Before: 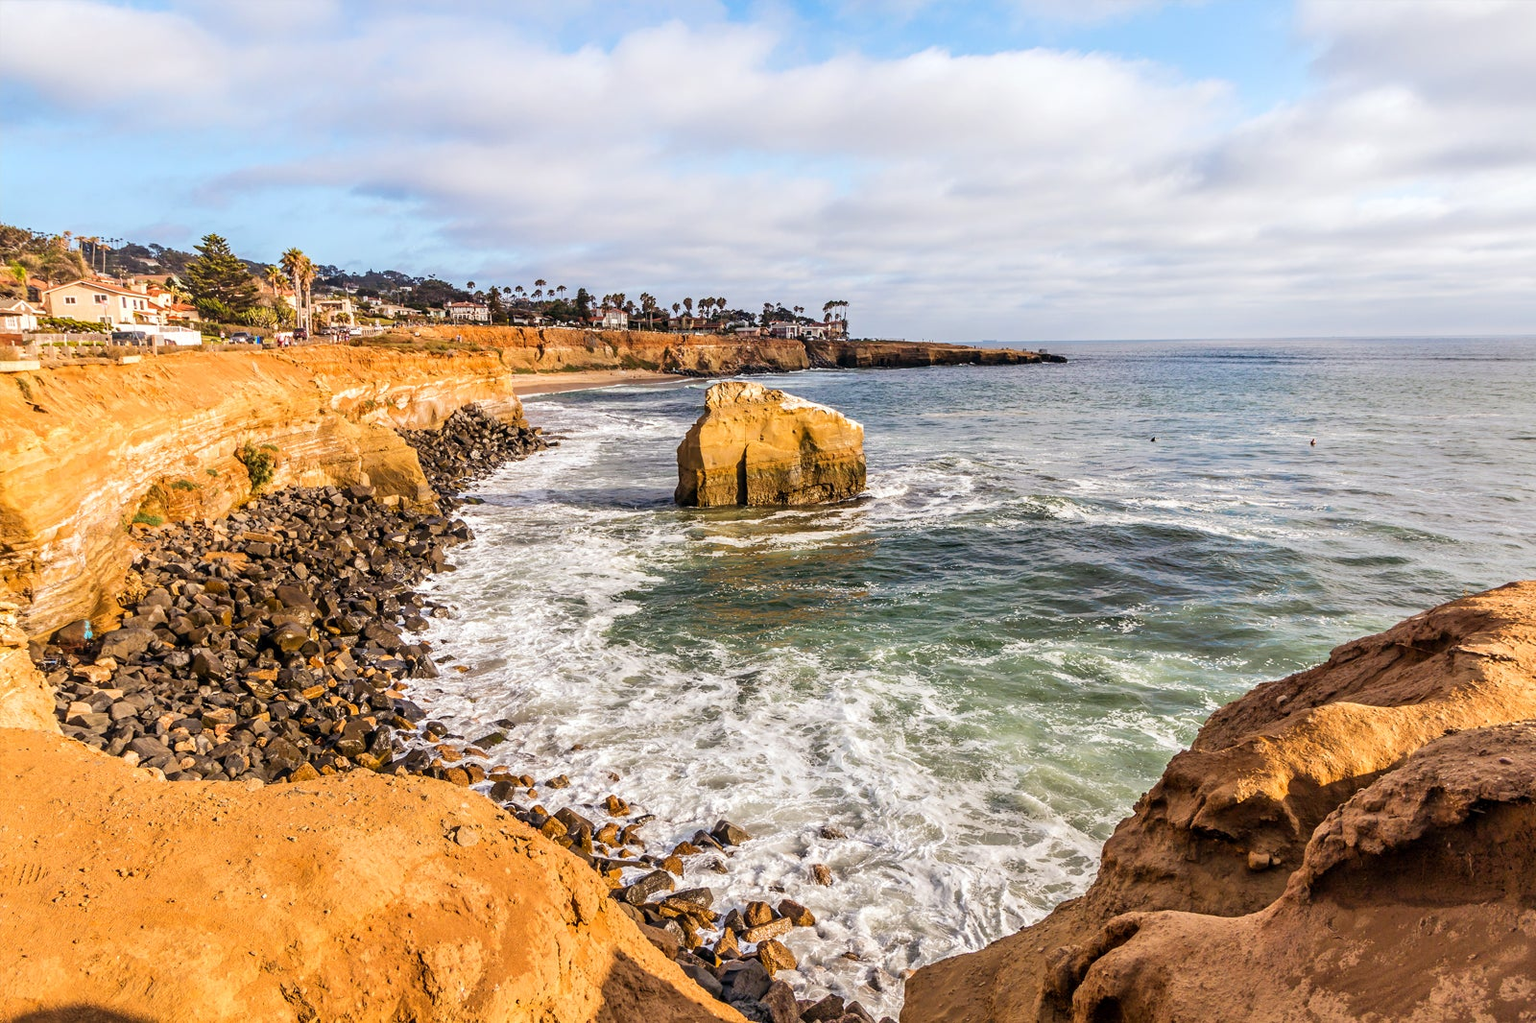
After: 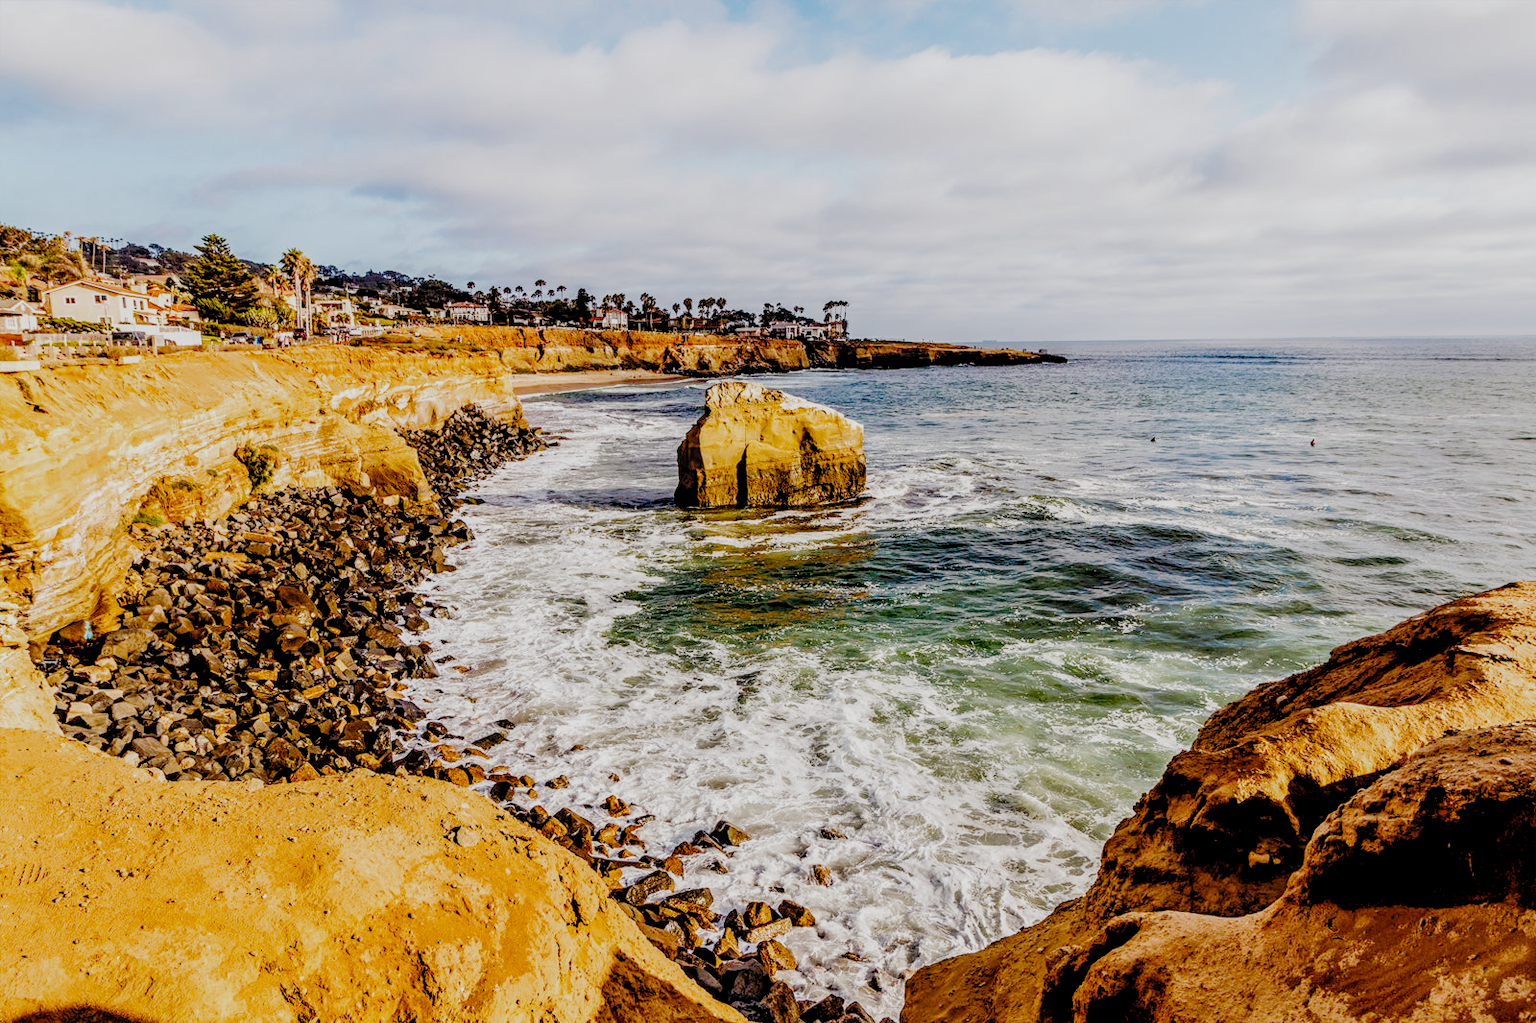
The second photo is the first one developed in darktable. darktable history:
color balance rgb: perceptual saturation grading › global saturation 20%, perceptual saturation grading › highlights -25%, perceptual saturation grading › shadows 25%
local contrast: on, module defaults
filmic rgb: black relative exposure -2.85 EV, white relative exposure 4.56 EV, hardness 1.77, contrast 1.25, preserve chrominance no, color science v5 (2021)
